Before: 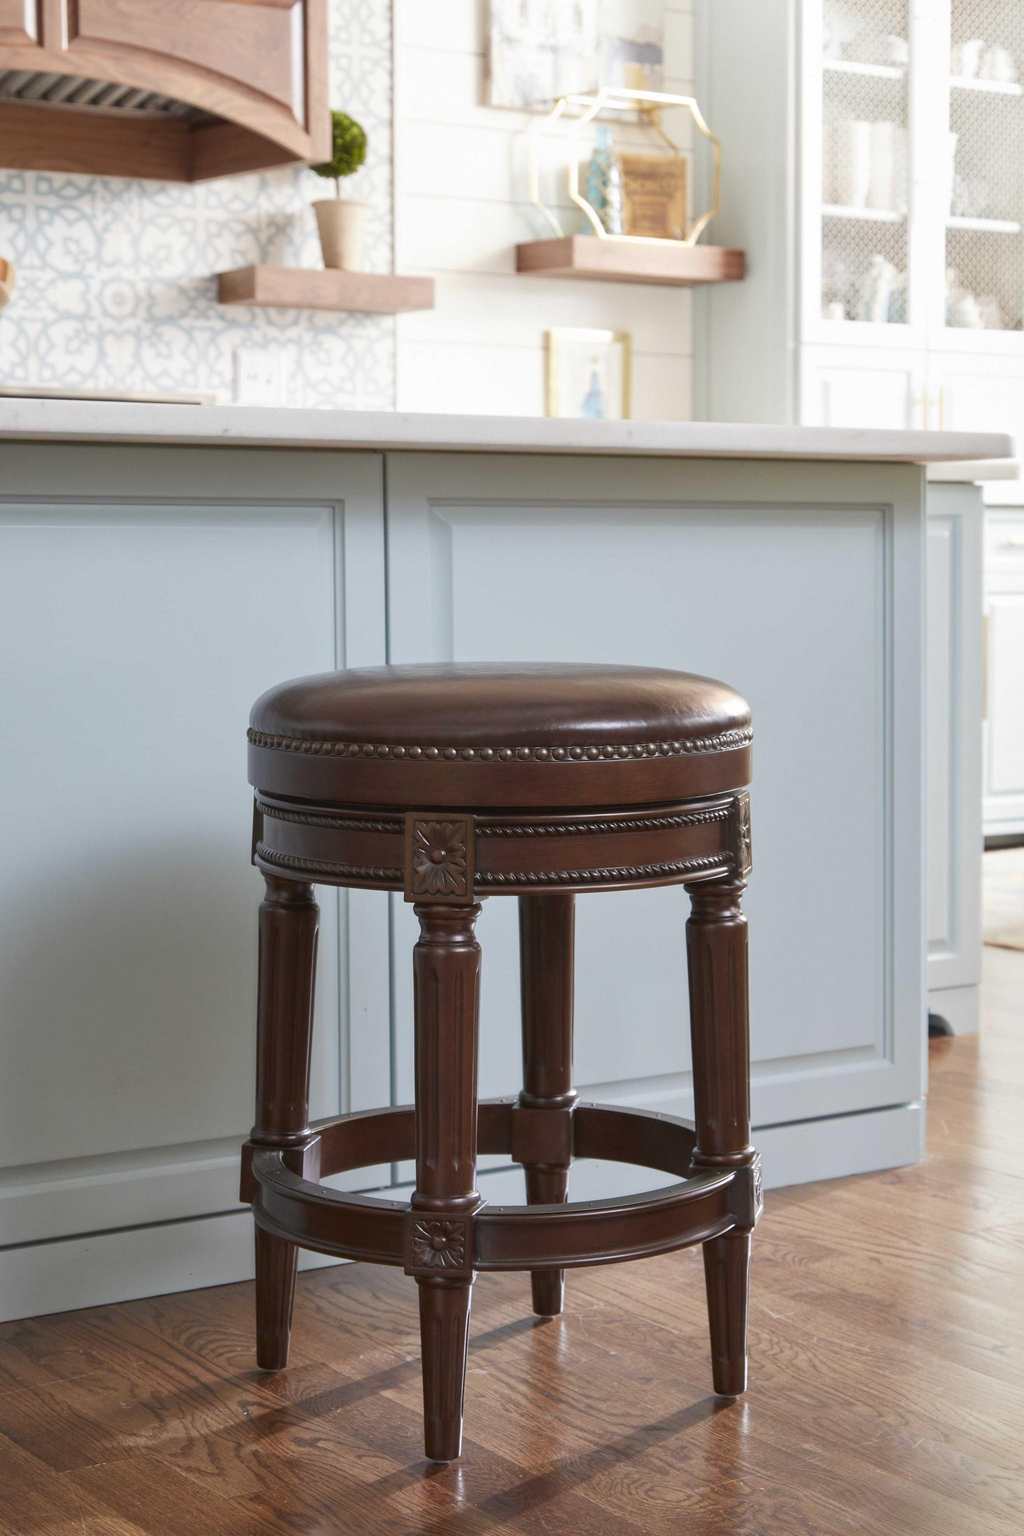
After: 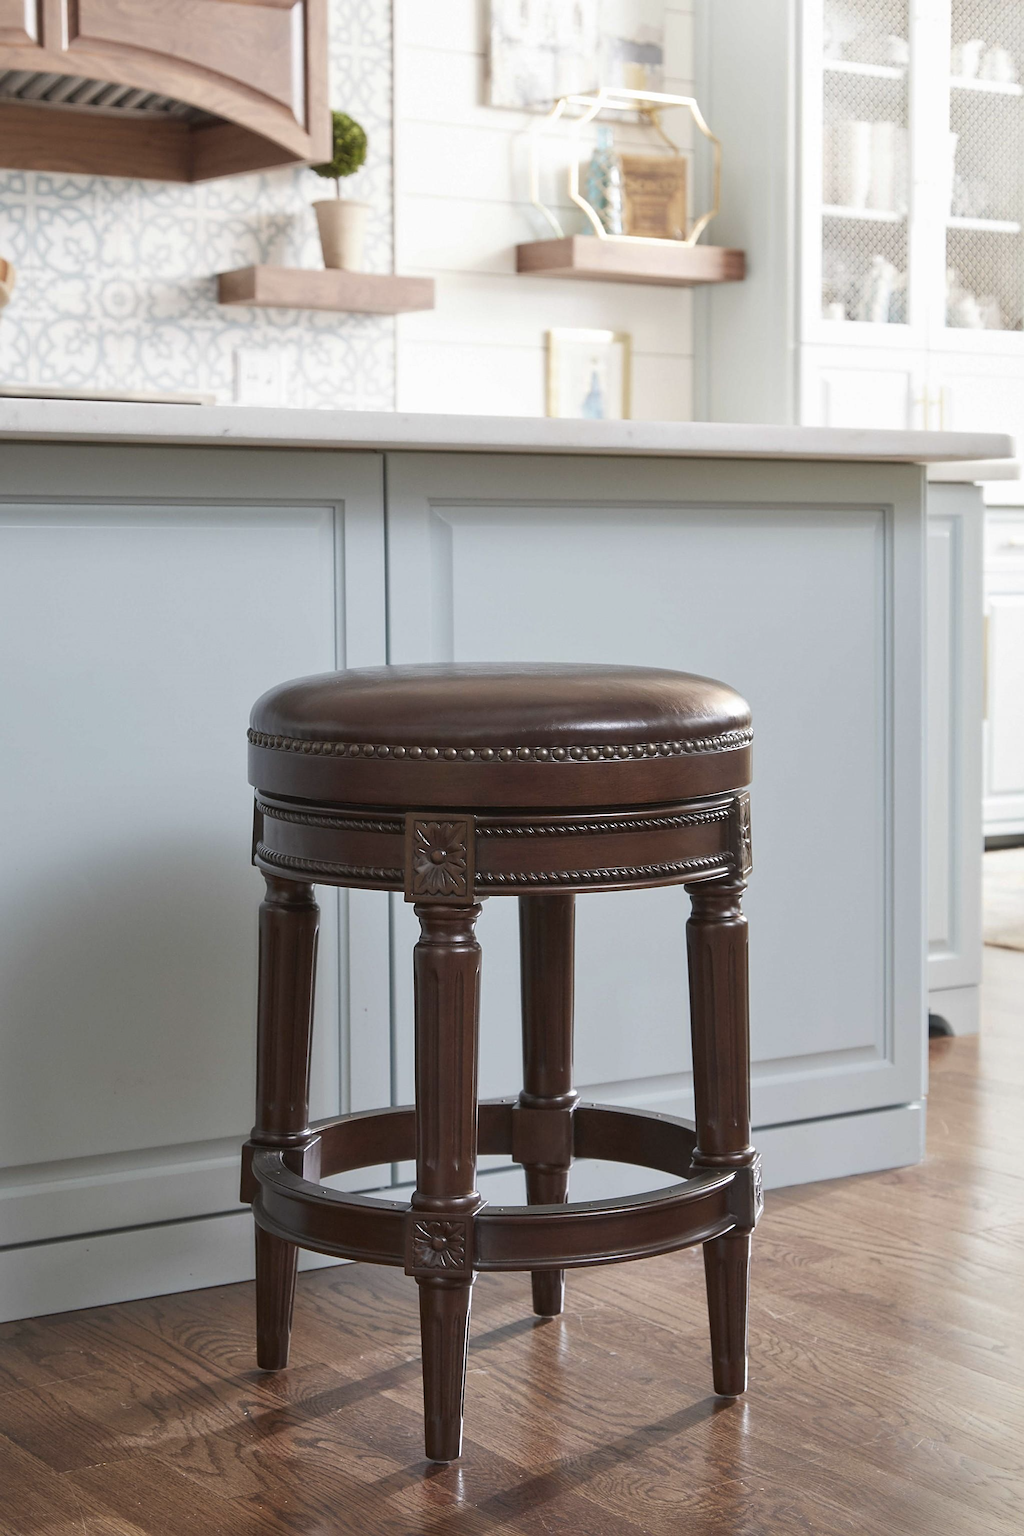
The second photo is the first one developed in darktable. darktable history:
color correction: highlights b* -0.042, saturation 0.793
sharpen: on, module defaults
